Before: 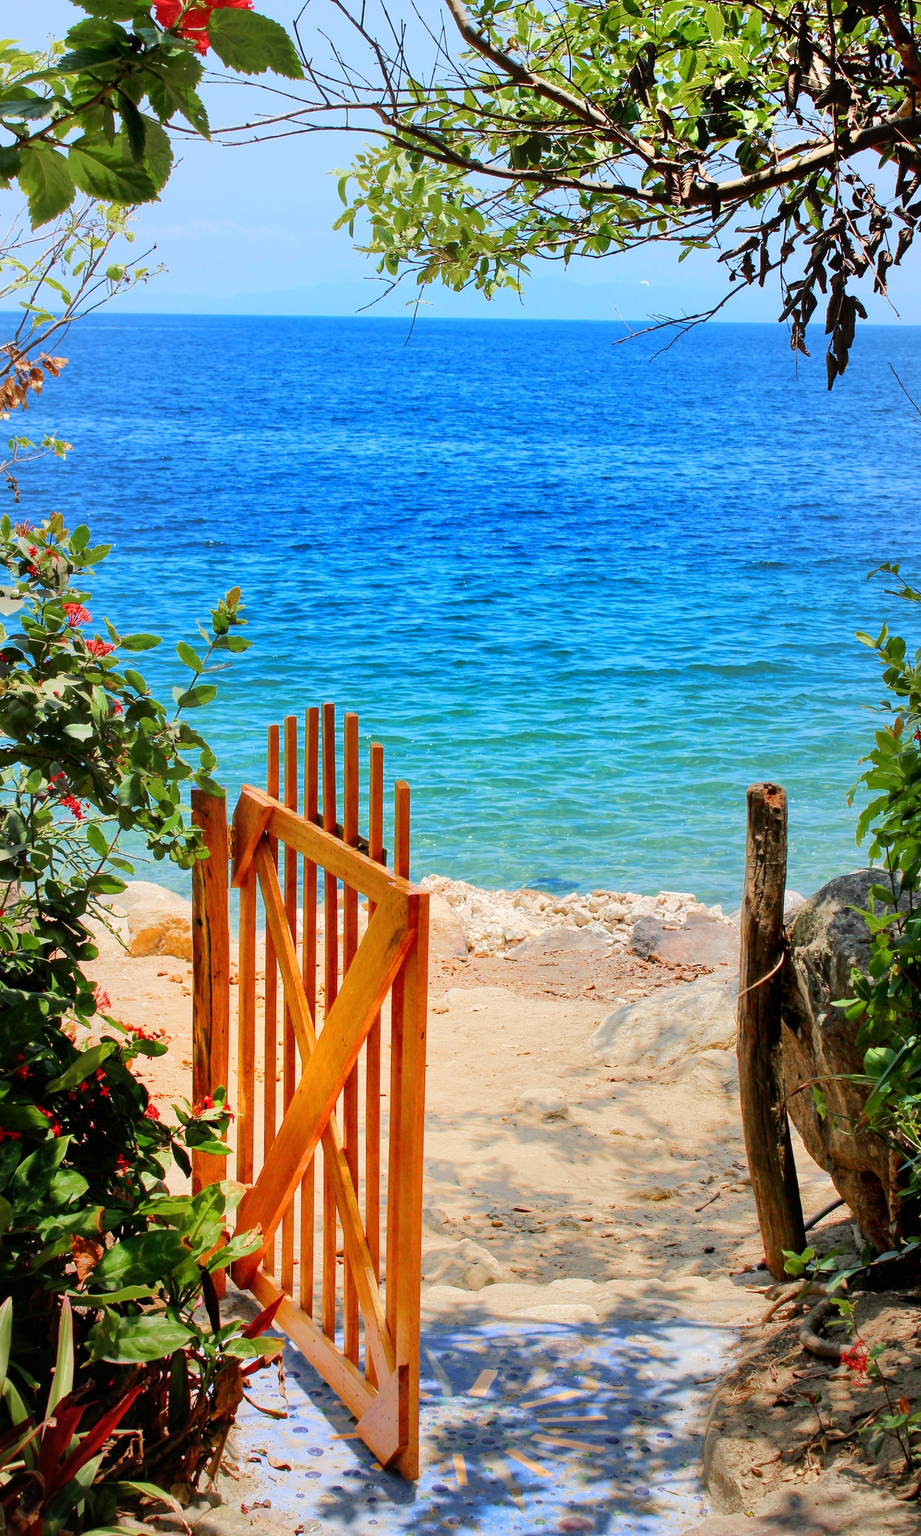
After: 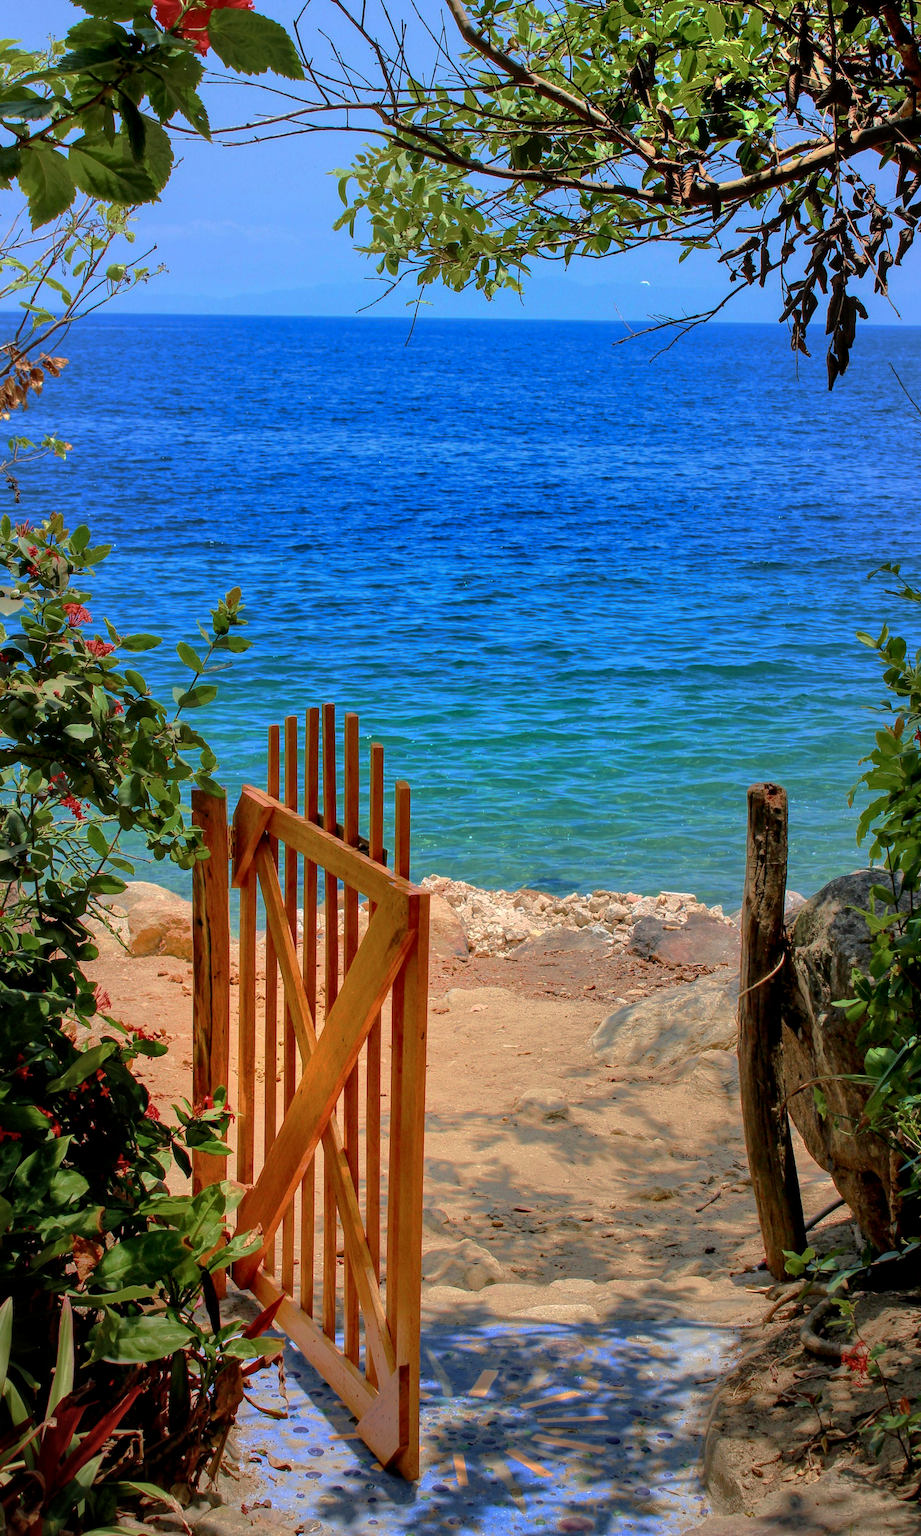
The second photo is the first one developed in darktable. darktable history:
local contrast: on, module defaults
base curve: curves: ch0 [(0, 0) (0.826, 0.587) (1, 1)], preserve colors none
velvia: on, module defaults
